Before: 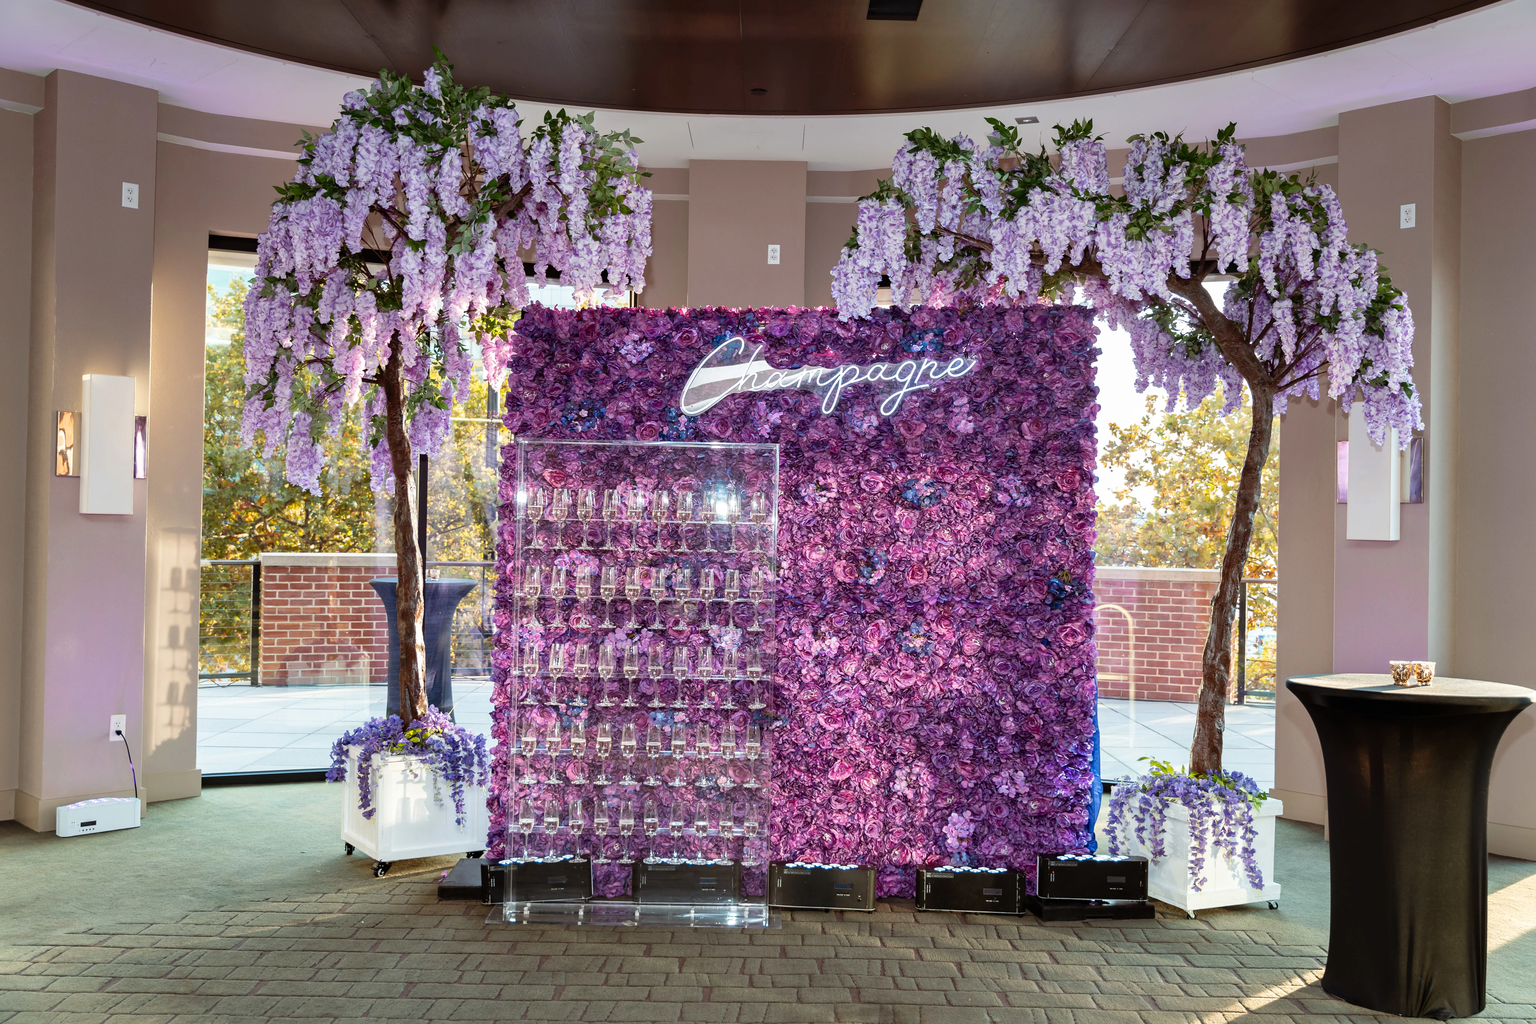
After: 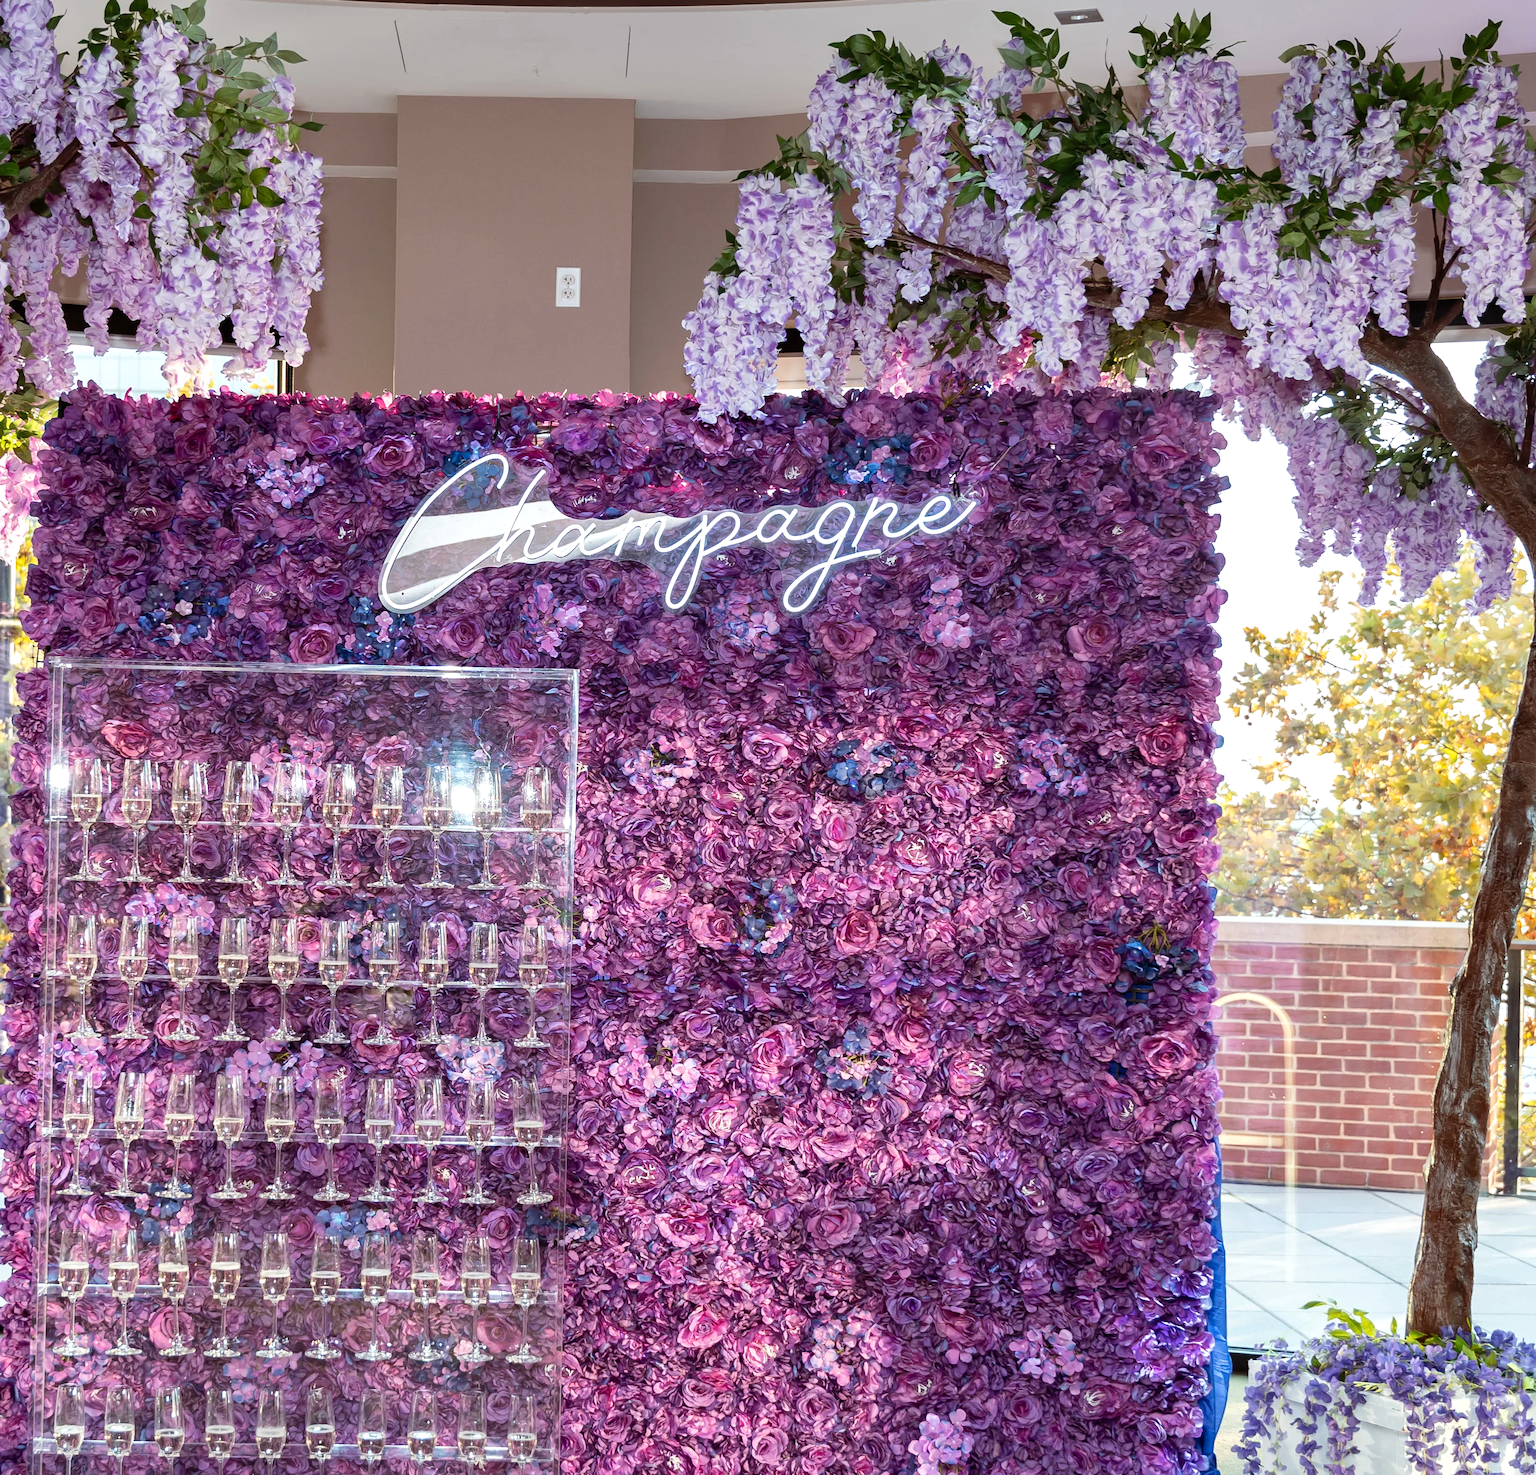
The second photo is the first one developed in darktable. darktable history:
crop: left 32.075%, top 10.976%, right 18.355%, bottom 17.596%
exposure: exposure 0.127 EV, compensate highlight preservation false
